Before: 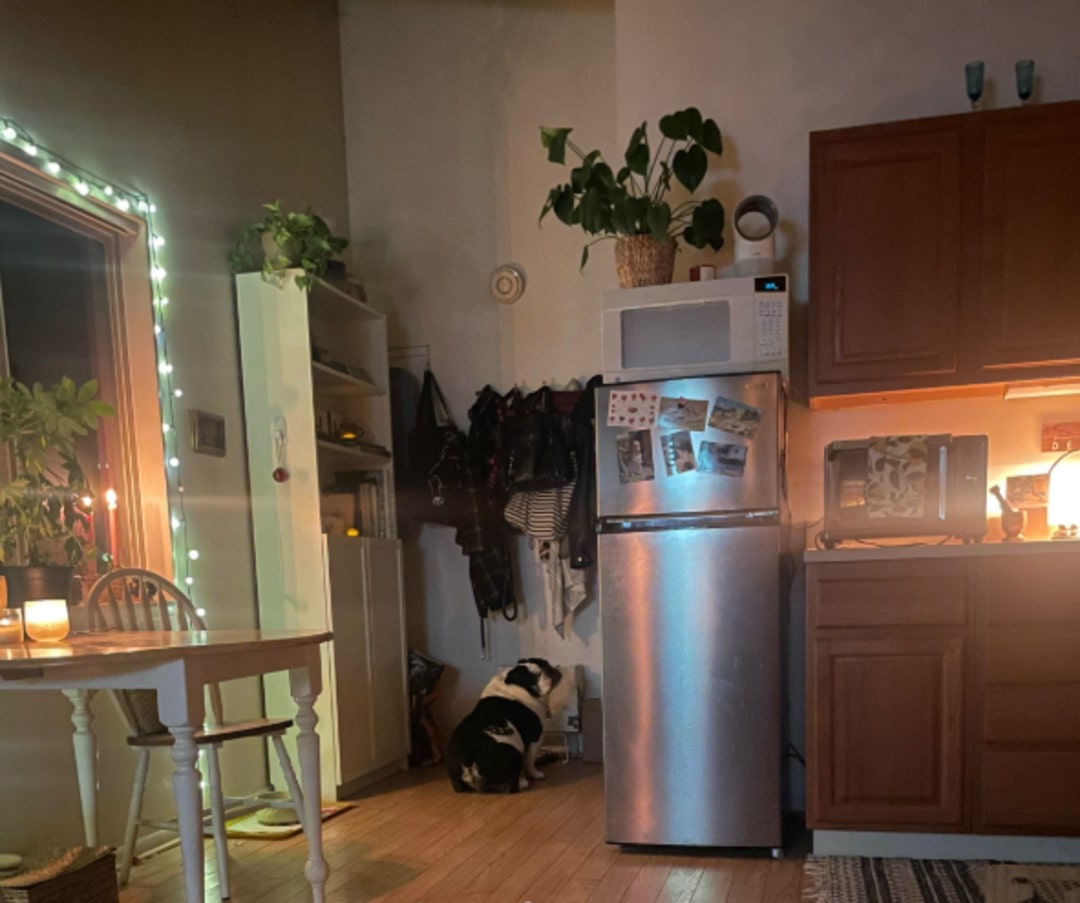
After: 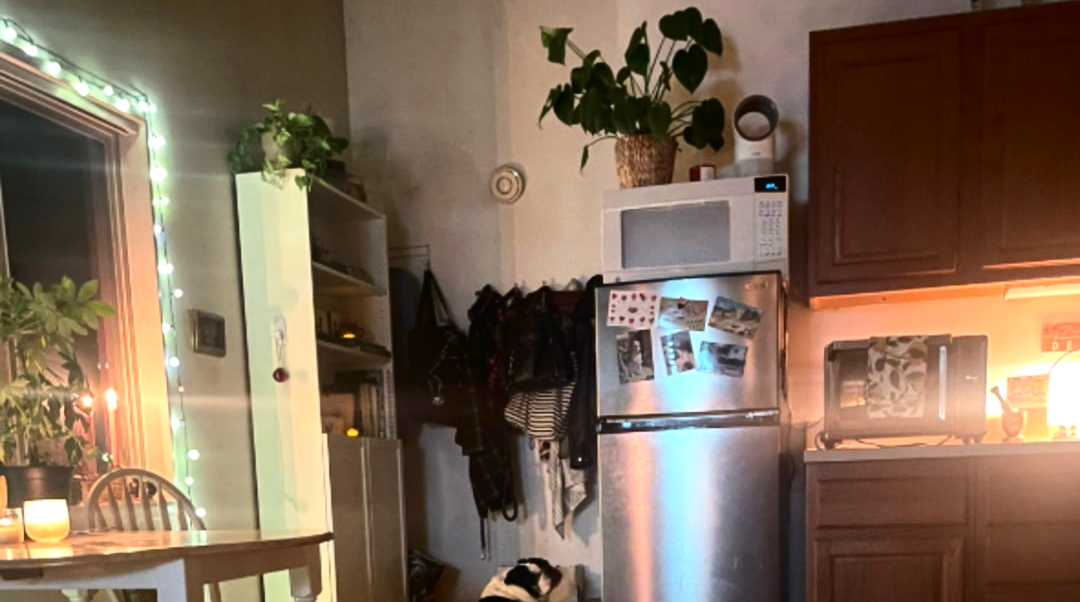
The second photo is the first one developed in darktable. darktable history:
crop: top 11.162%, bottom 22.132%
exposure: exposure 0.603 EV, compensate highlight preservation false
contrast brightness saturation: contrast 0.279
